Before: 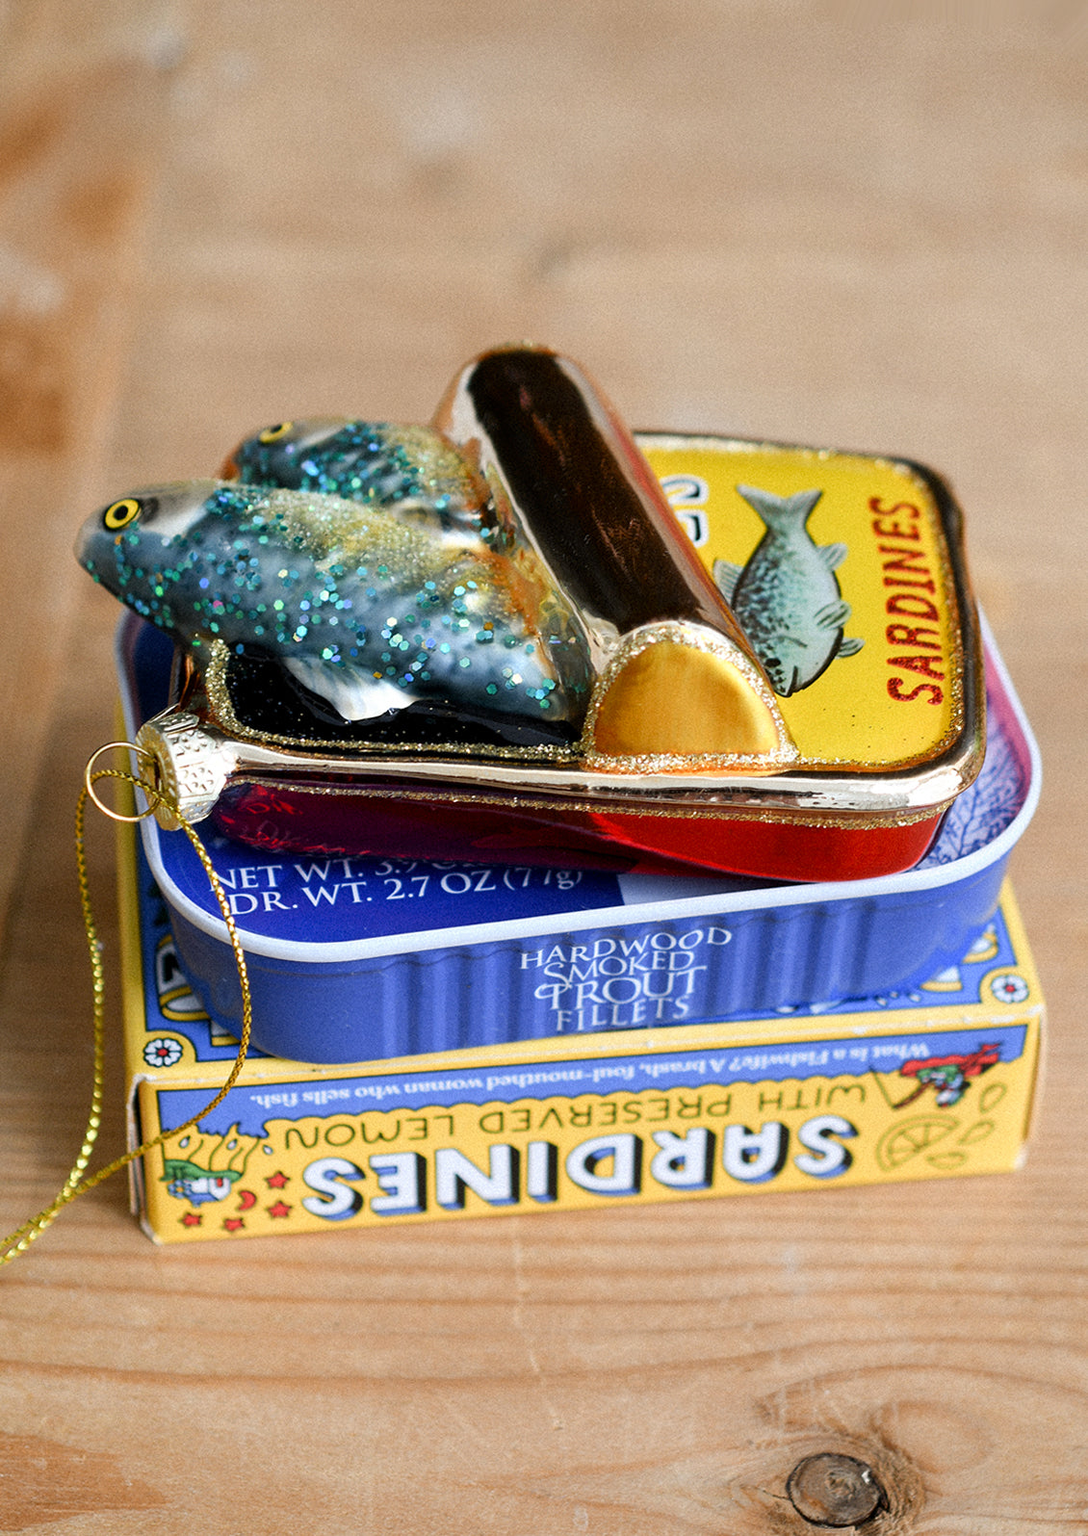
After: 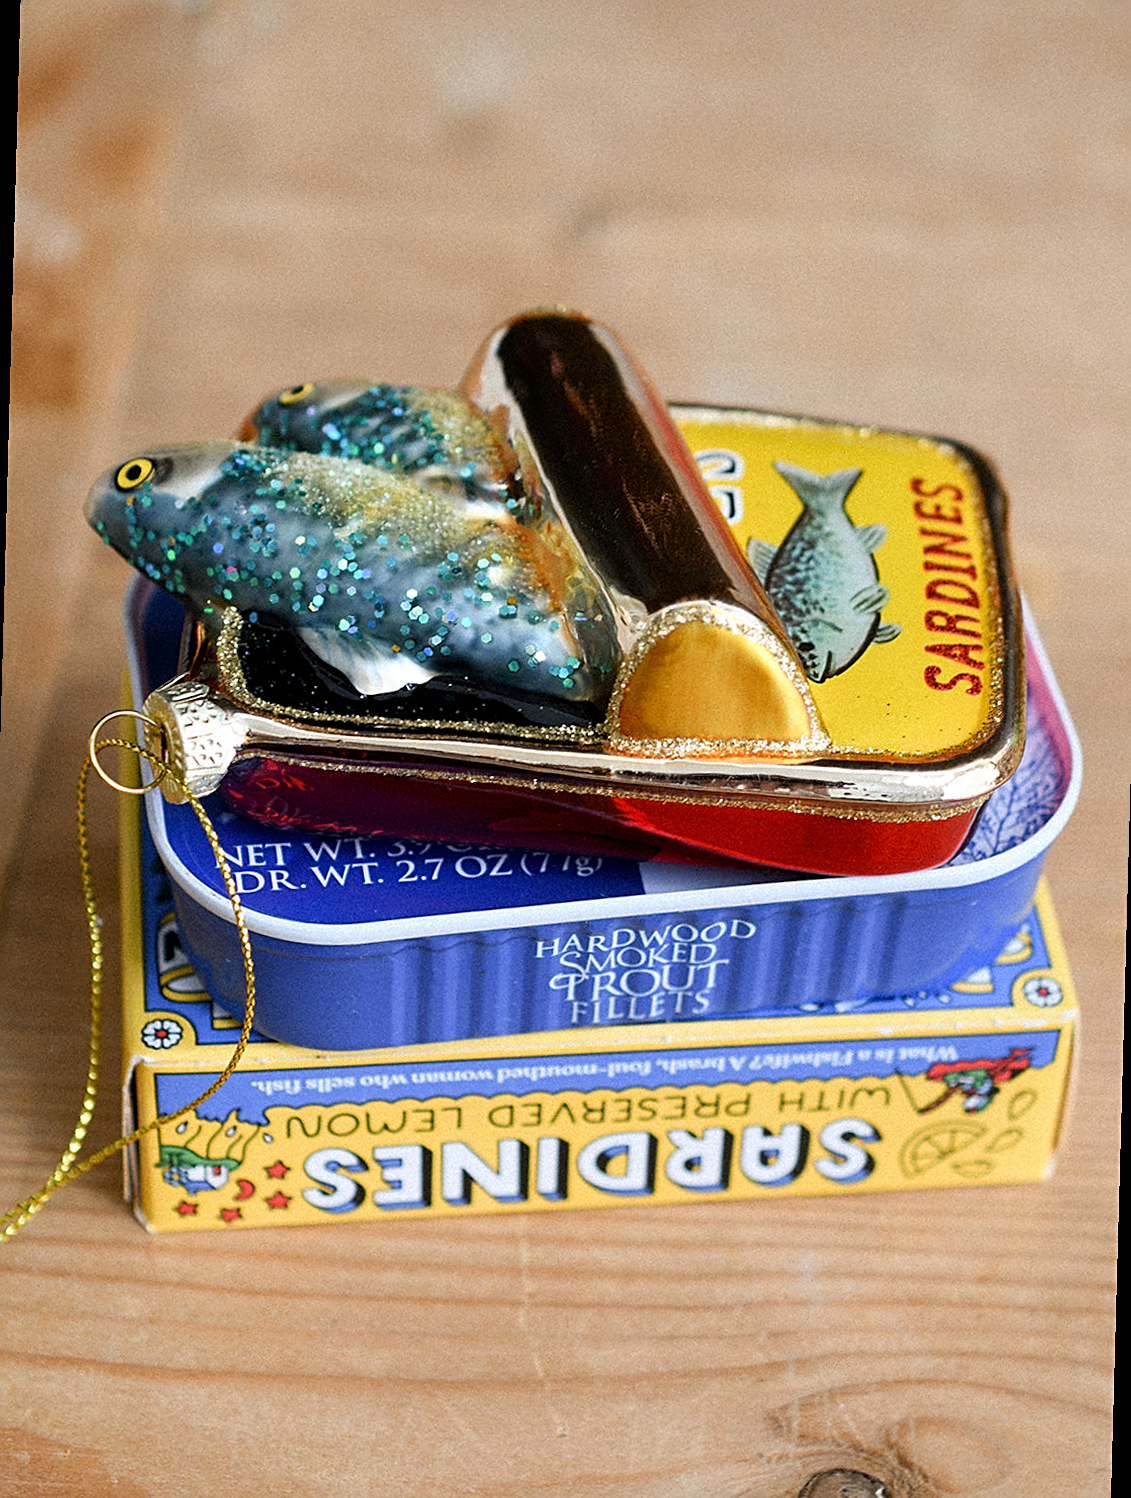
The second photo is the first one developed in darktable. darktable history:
sharpen: on, module defaults
rotate and perspective: rotation 1.57°, crop left 0.018, crop right 0.982, crop top 0.039, crop bottom 0.961
